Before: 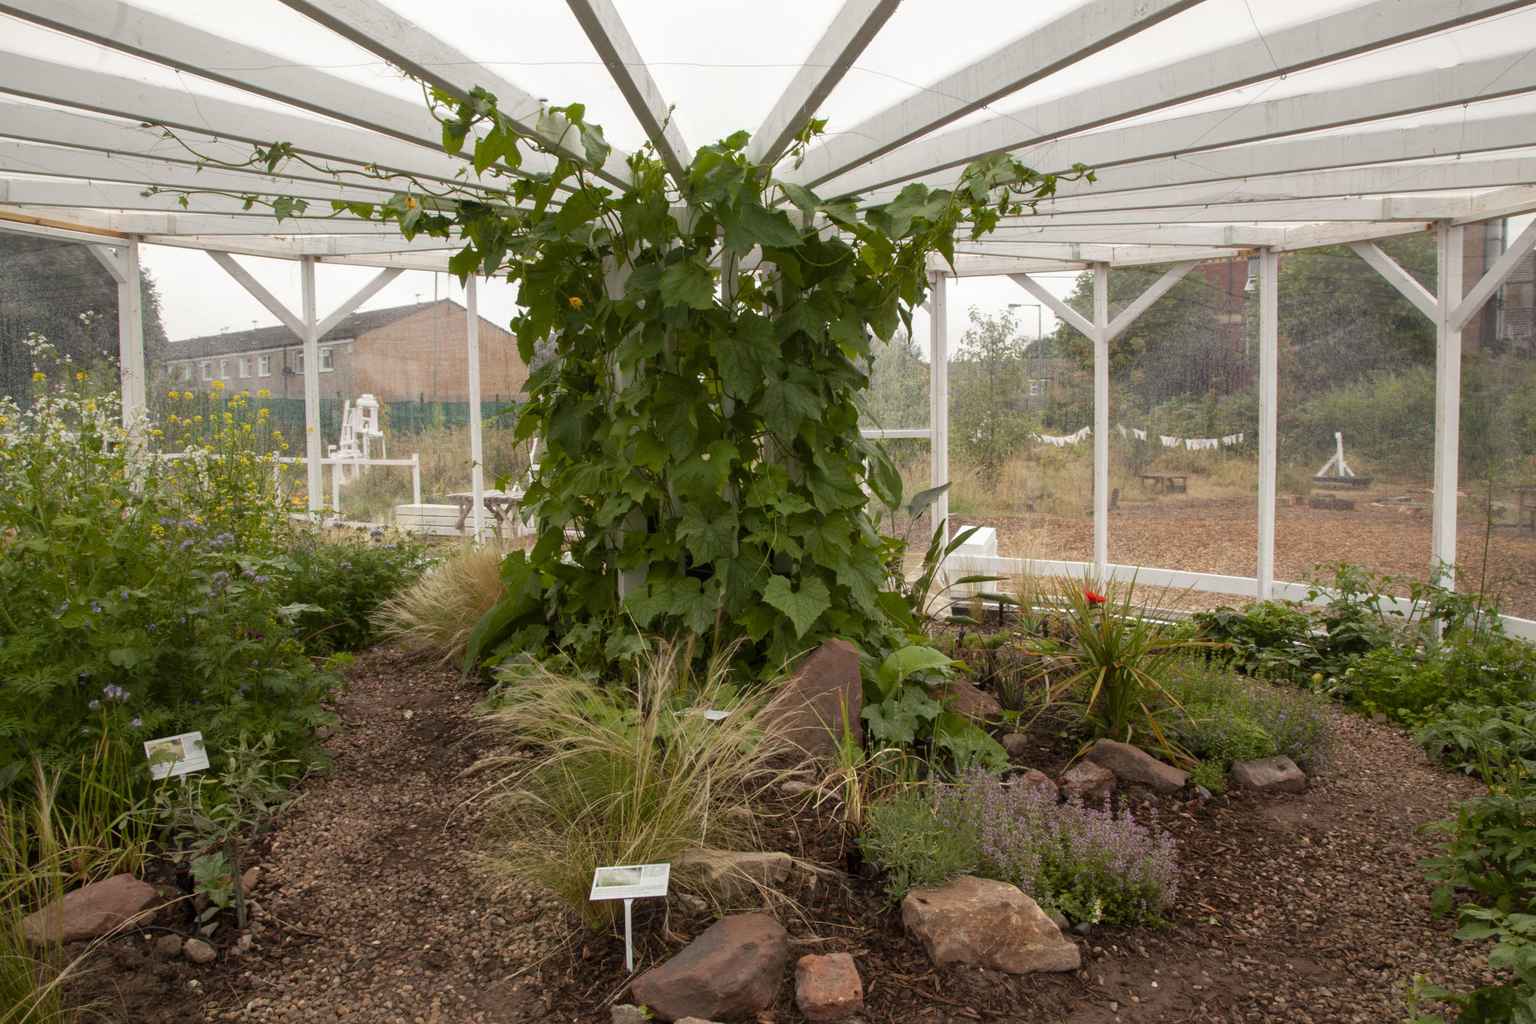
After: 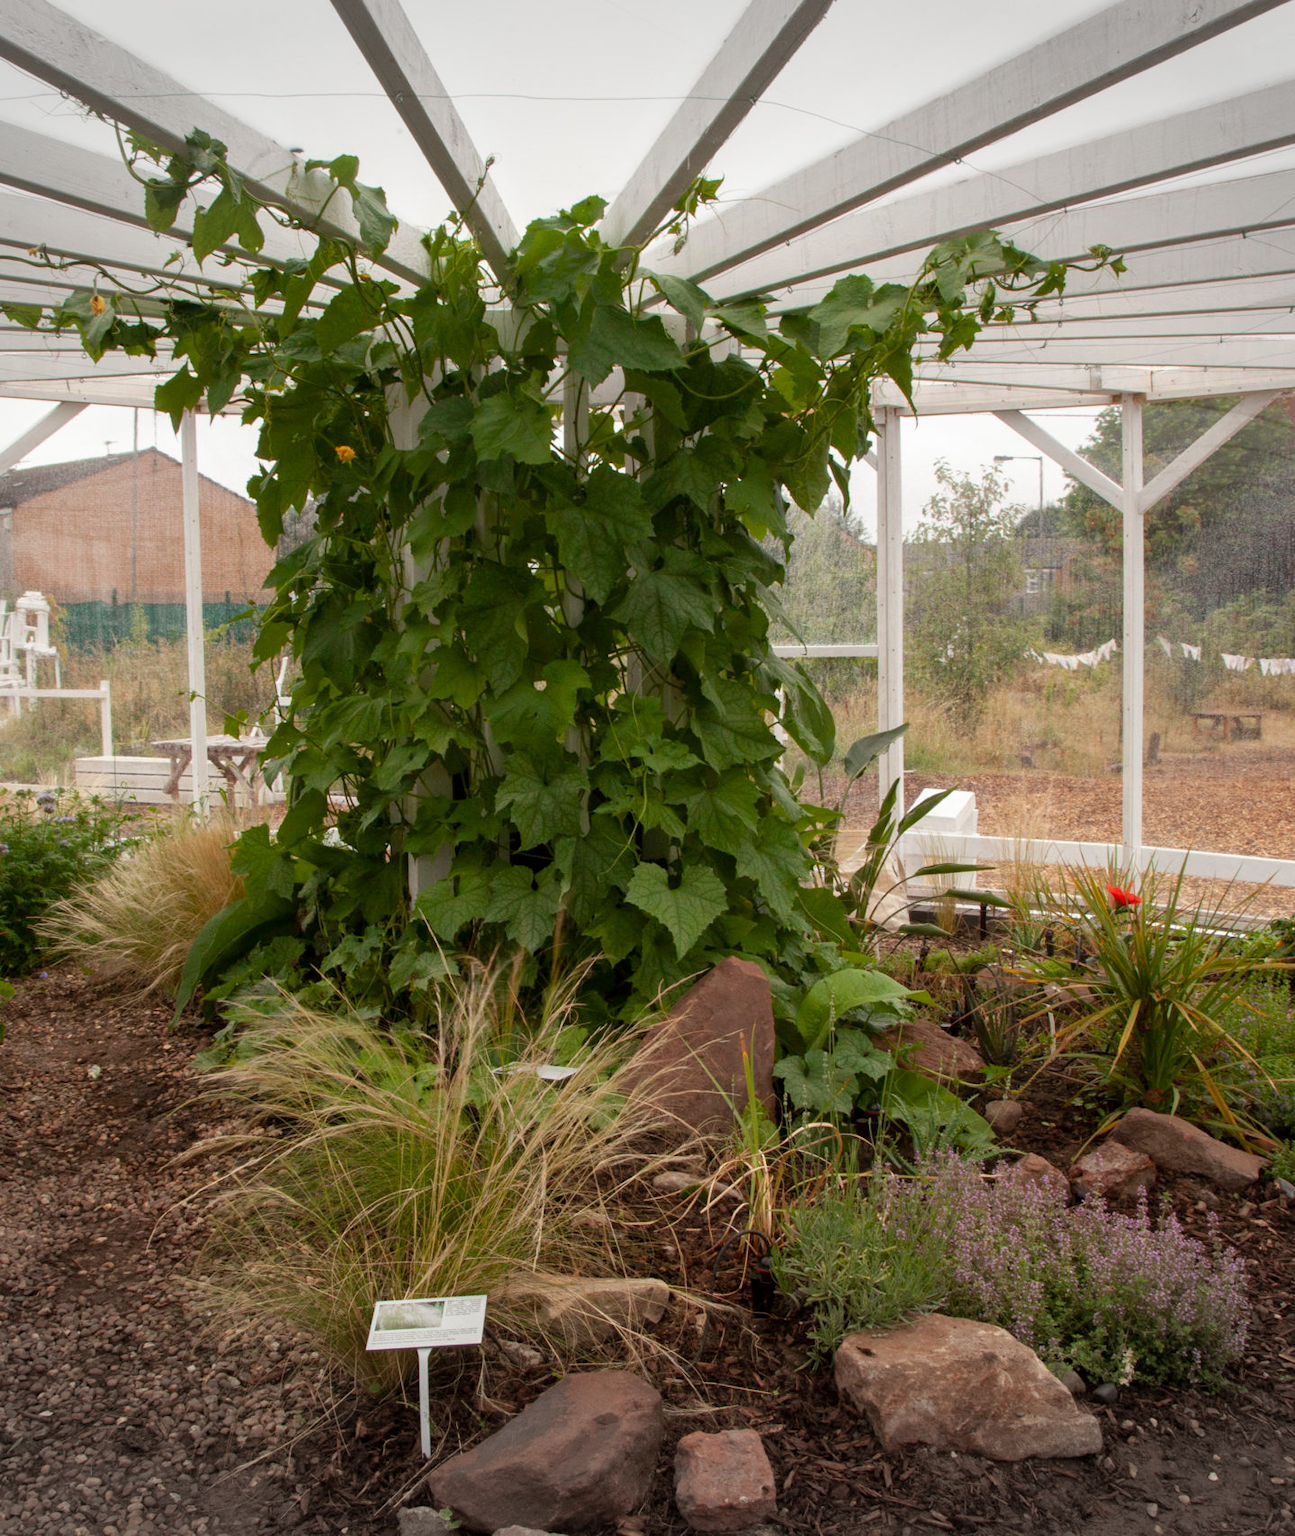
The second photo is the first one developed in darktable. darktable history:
vignetting: fall-off start 100%, brightness -0.282, width/height ratio 1.31
crop and rotate: left 22.516%, right 21.234%
